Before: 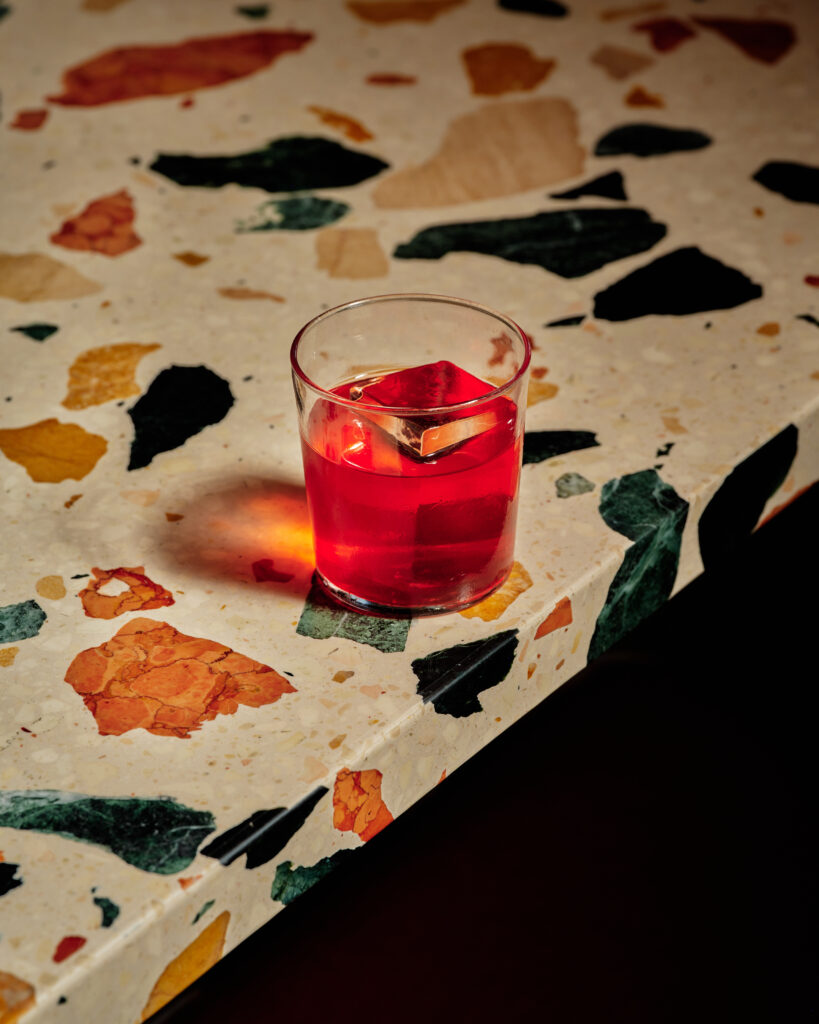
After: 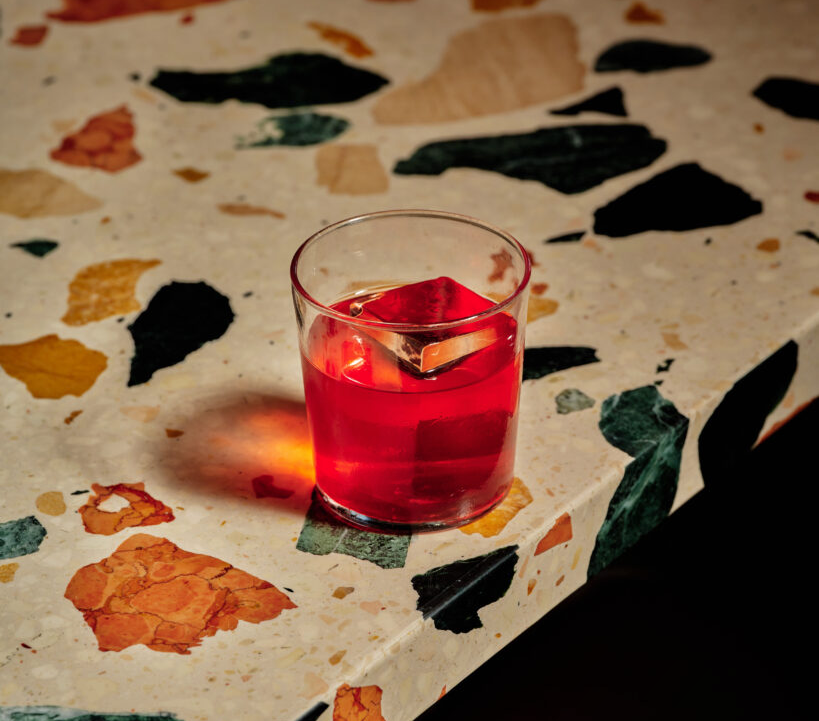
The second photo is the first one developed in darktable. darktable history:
shadows and highlights: shadows 29.58, highlights -30.38, low approximation 0.01, soften with gaussian
base curve: curves: ch0 [(0, 0) (0.472, 0.455) (1, 1)], preserve colors none
crop and rotate: top 8.247%, bottom 21.252%
